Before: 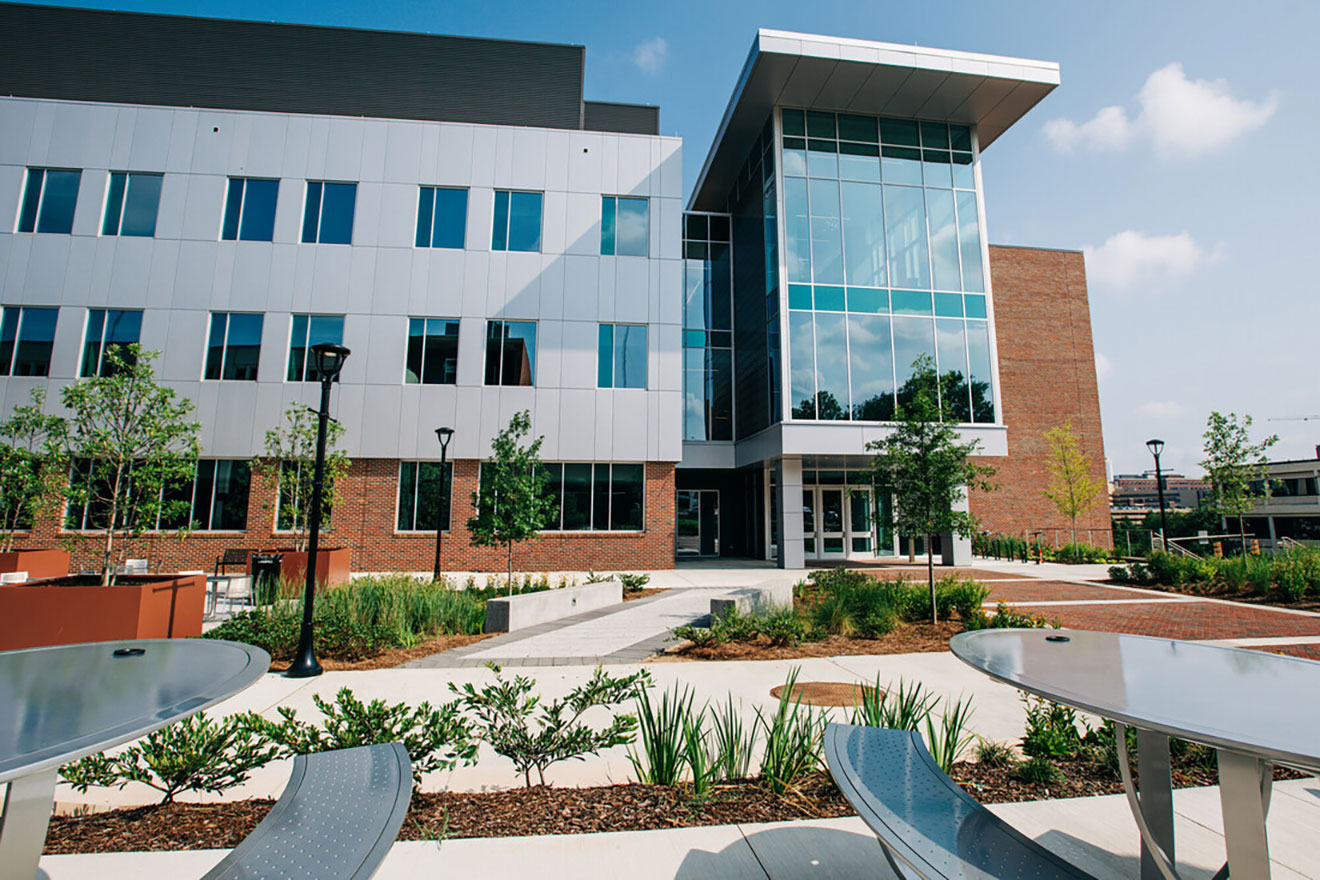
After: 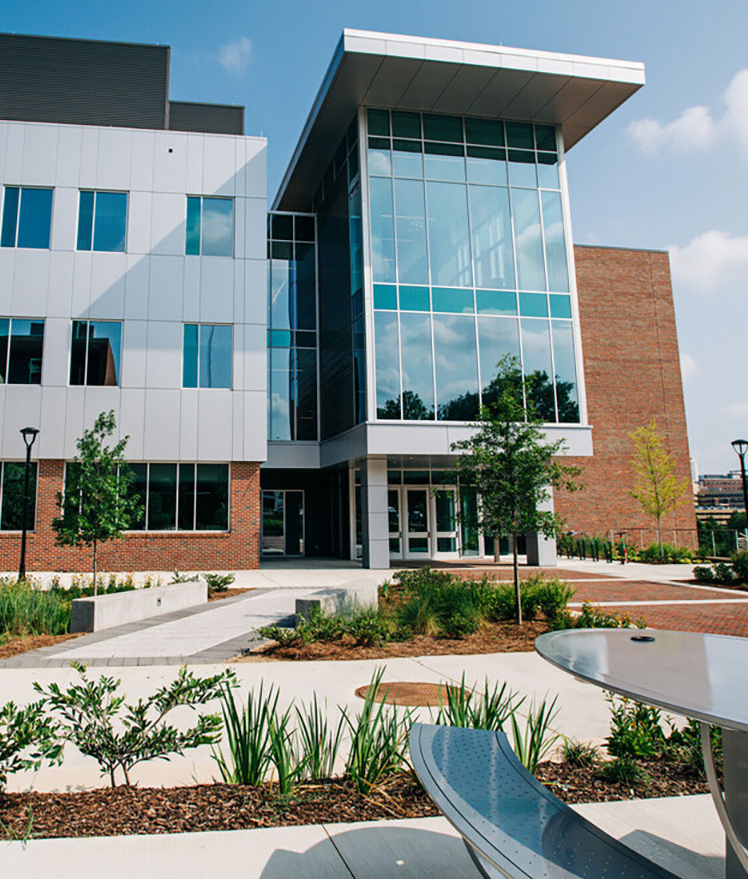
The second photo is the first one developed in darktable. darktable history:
crop: left 31.475%, top 0.017%, right 11.823%
